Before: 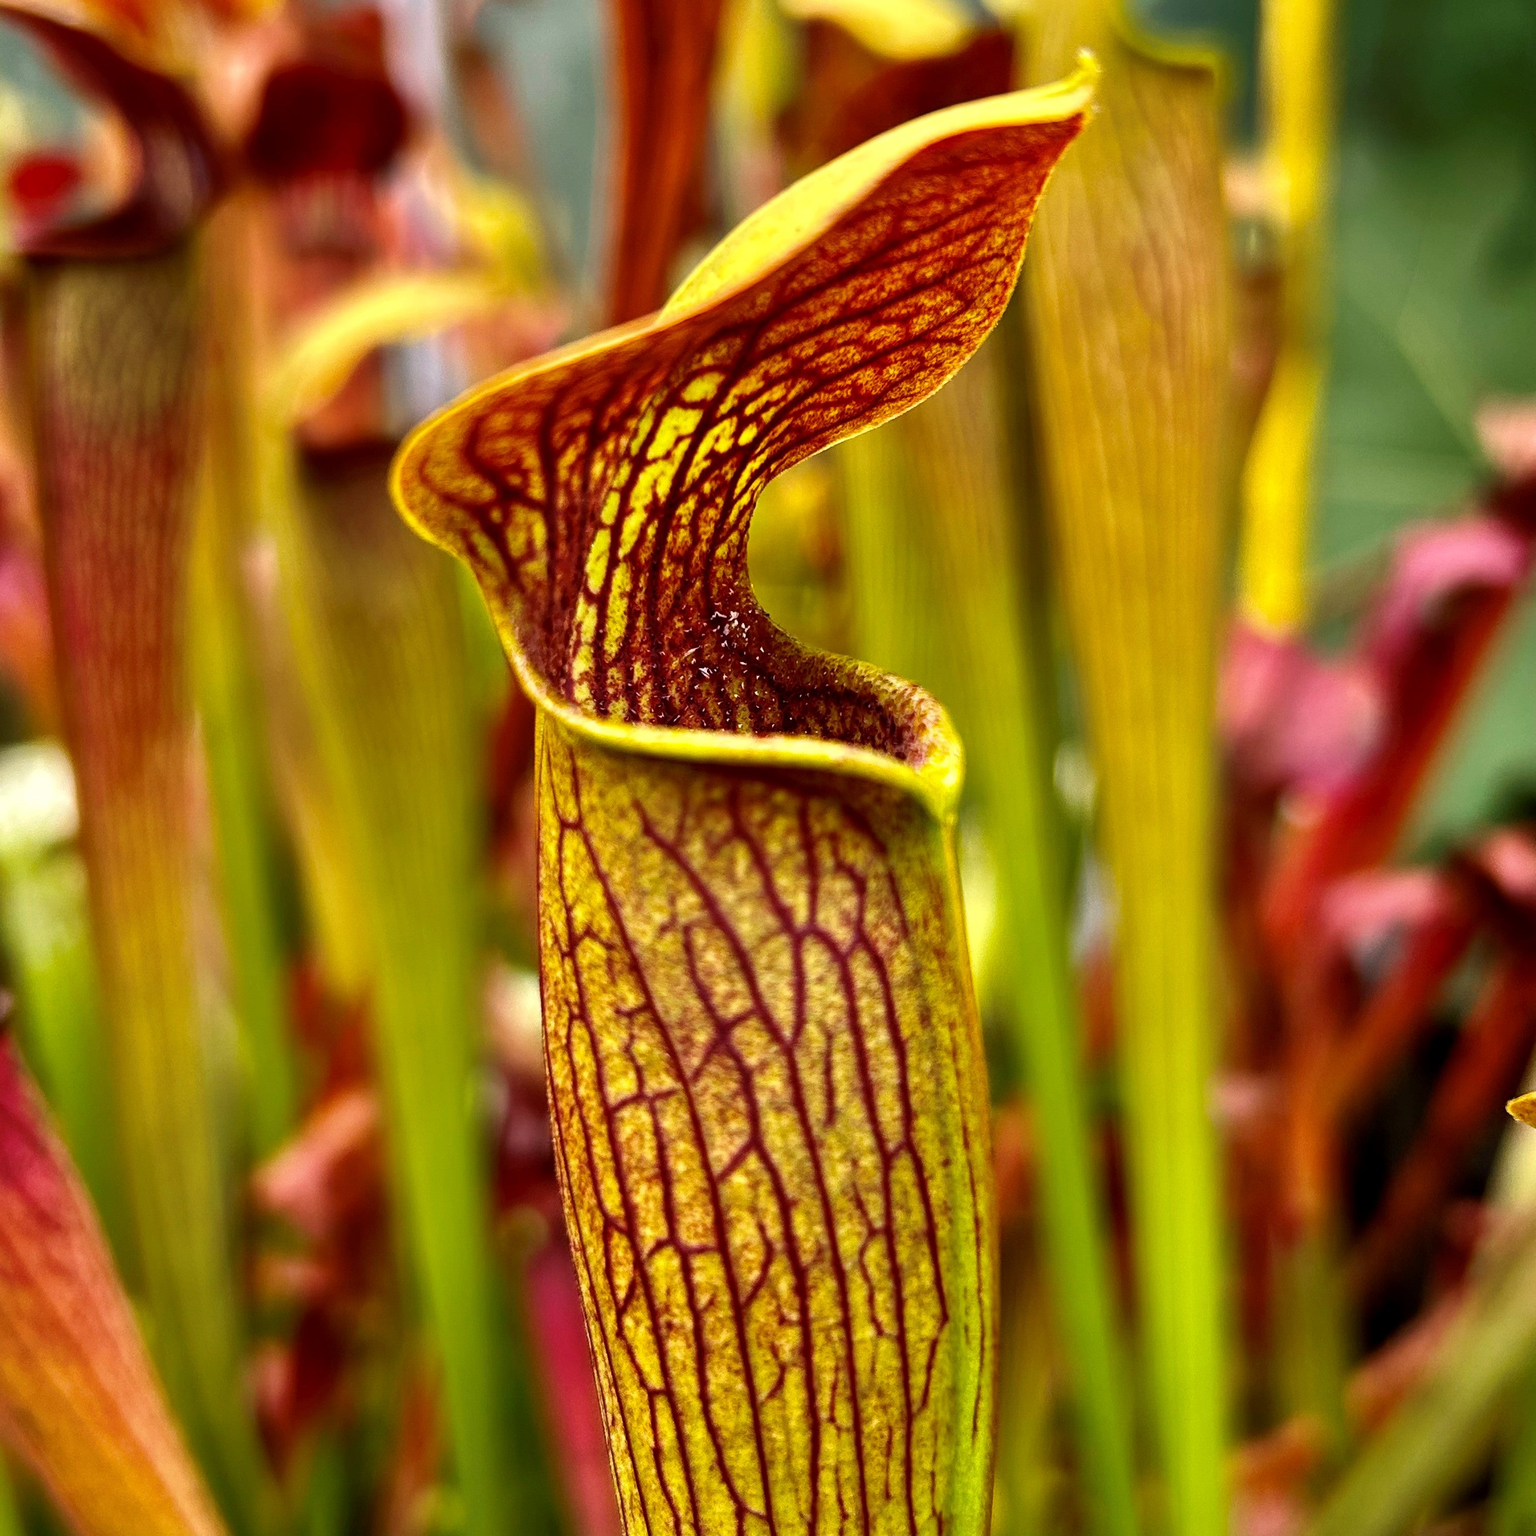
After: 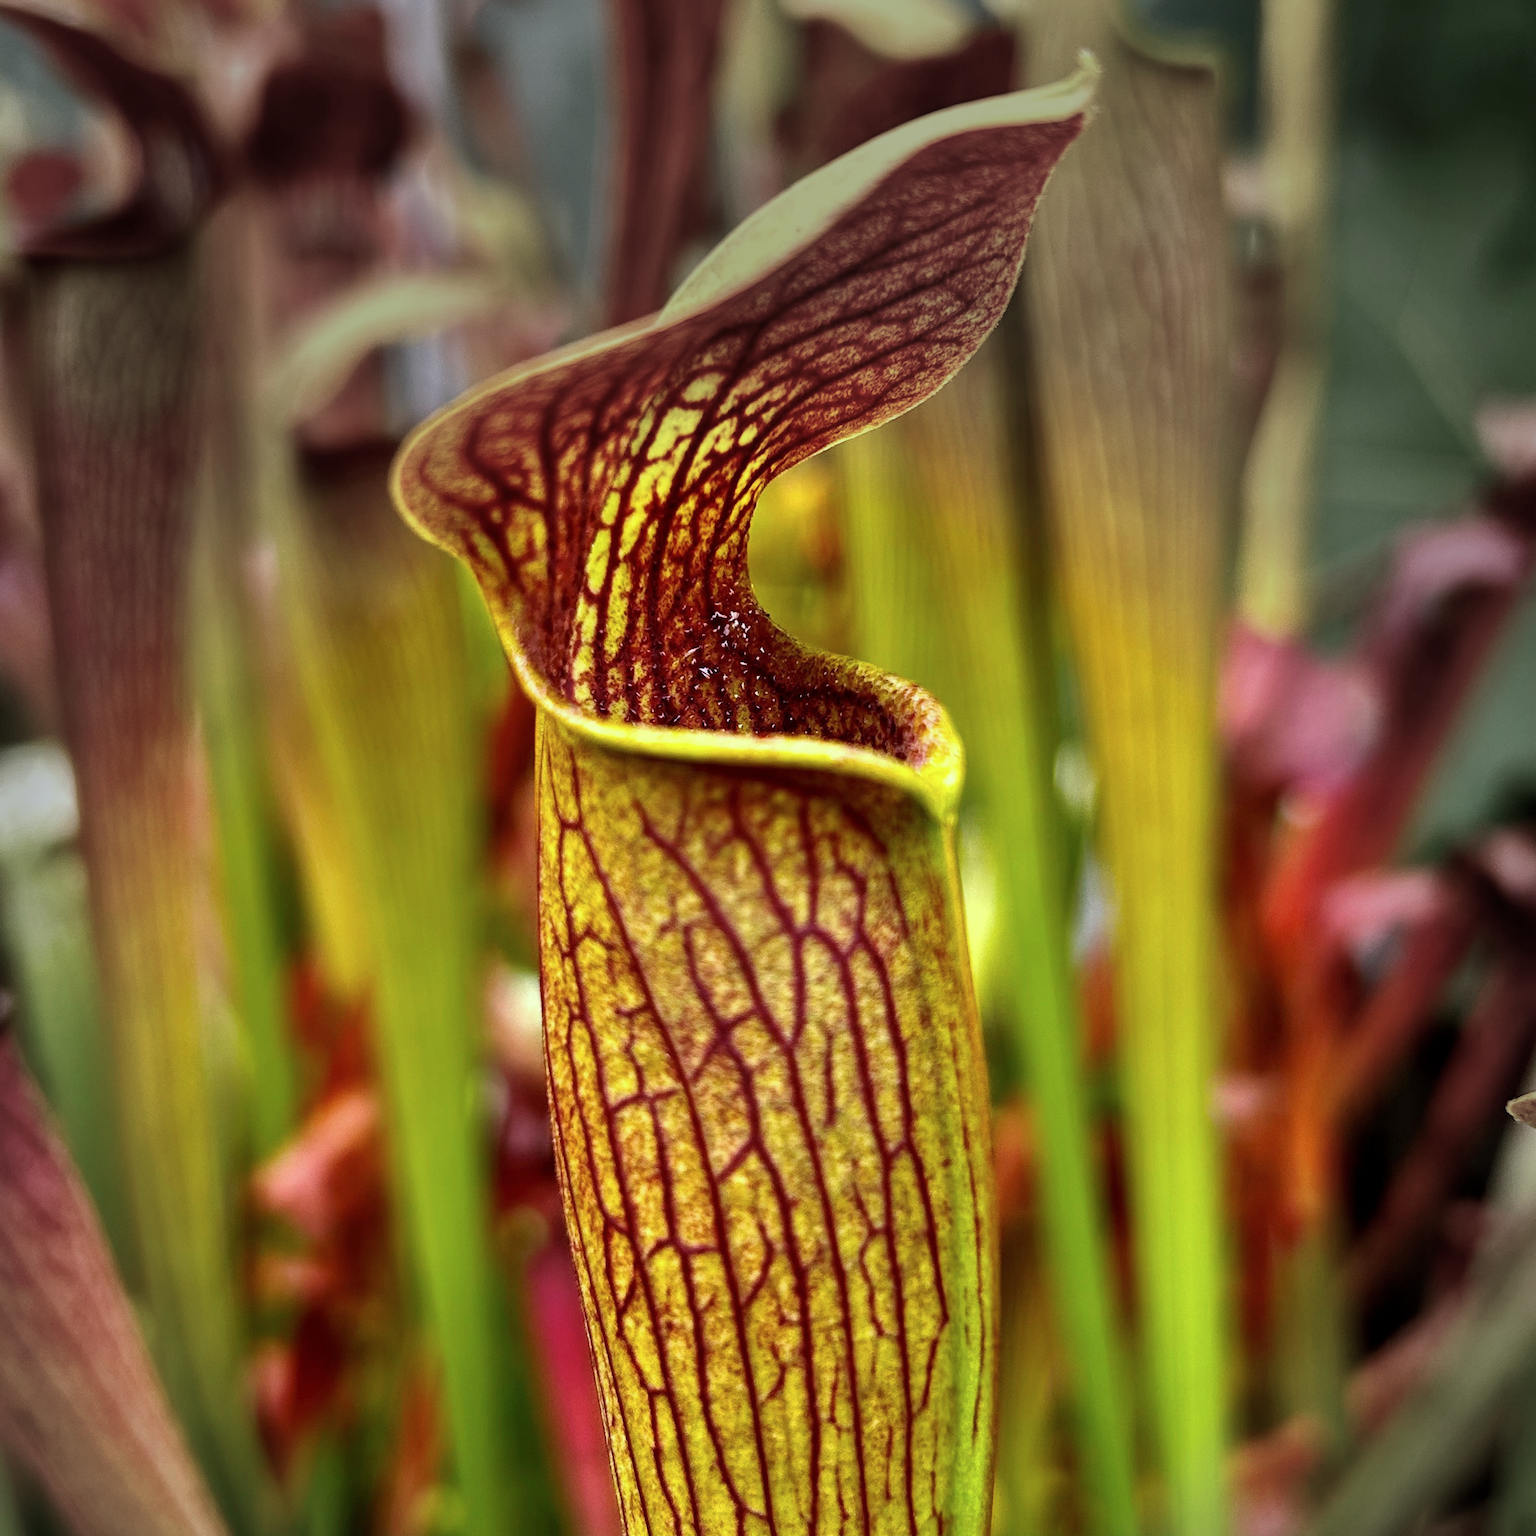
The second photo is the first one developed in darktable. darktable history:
color calibration: x 0.367, y 0.379, temperature 4390.54 K
vignetting: fall-off start 75.75%, fall-off radius 27.31%, center (-0.024, 0.398), width/height ratio 0.972
